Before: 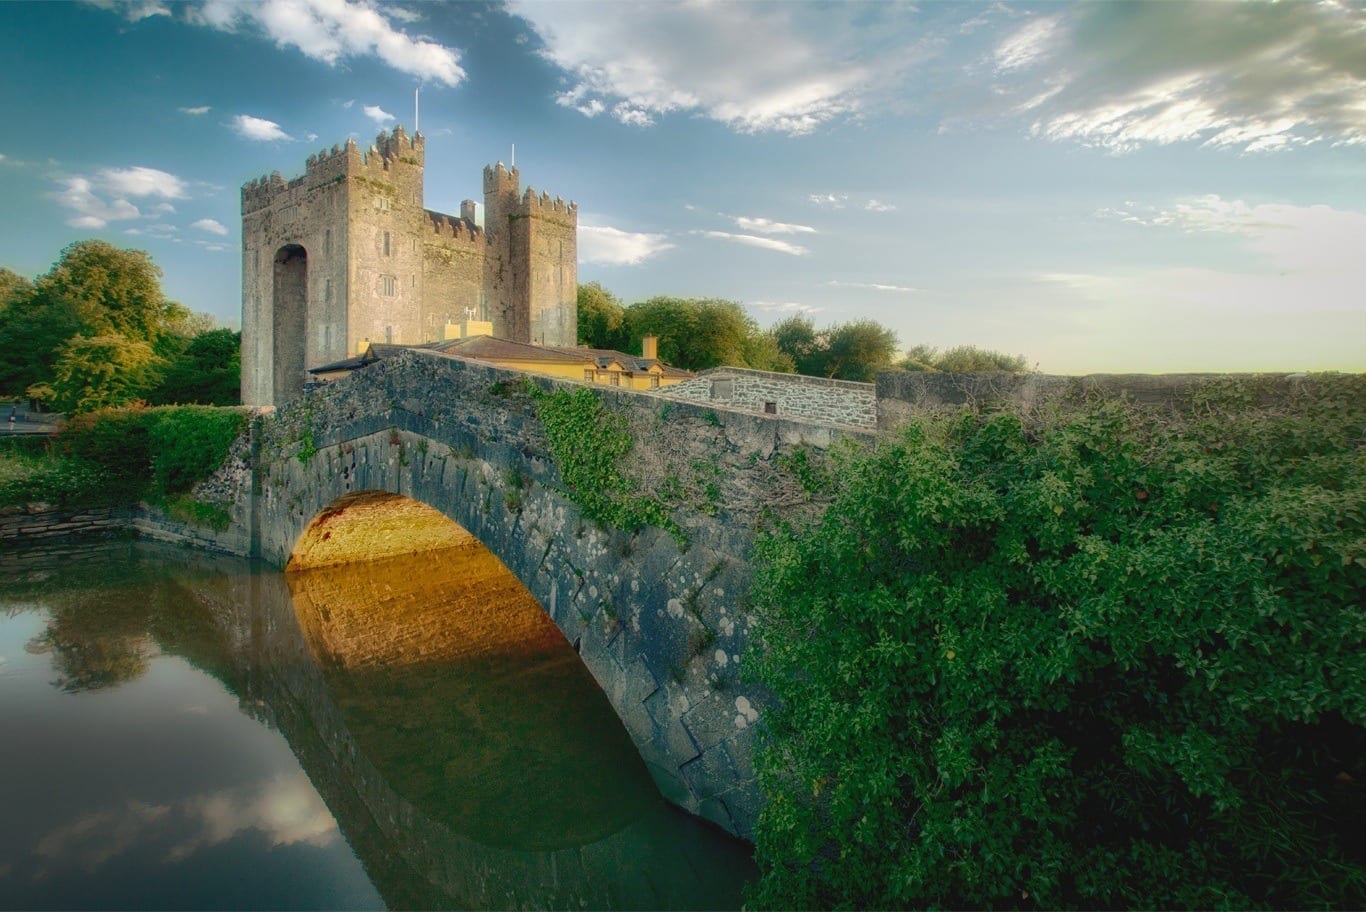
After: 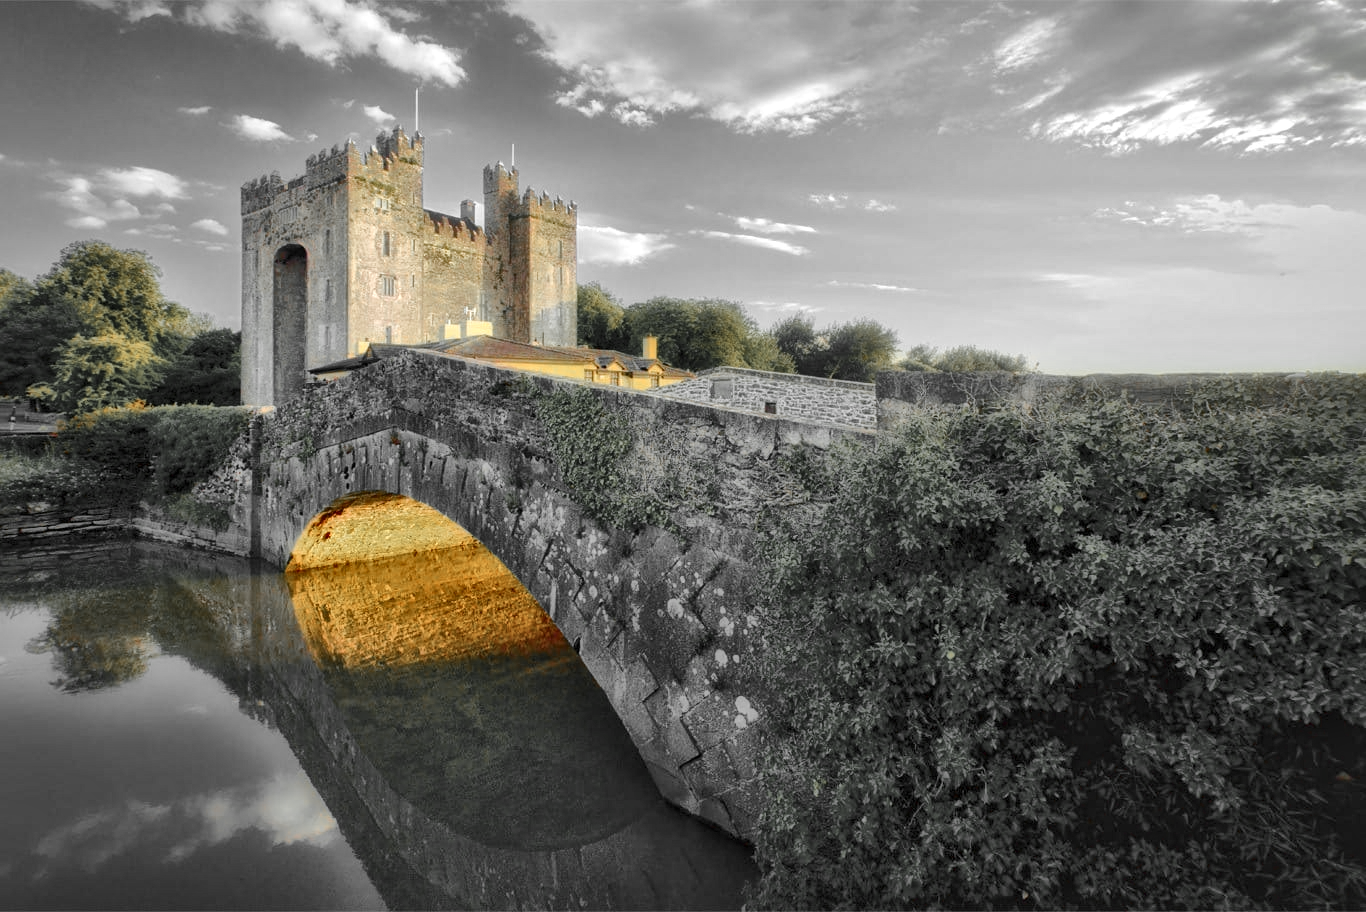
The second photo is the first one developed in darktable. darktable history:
color zones: curves: ch0 [(0, 0.447) (0.184, 0.543) (0.323, 0.476) (0.429, 0.445) (0.571, 0.443) (0.714, 0.451) (0.857, 0.452) (1, 0.447)]; ch1 [(0, 0.464) (0.176, 0.46) (0.287, 0.177) (0.429, 0.002) (0.571, 0) (0.714, 0) (0.857, 0) (1, 0.464)]
color balance rgb: perceptual saturation grading › global saturation 25.404%, perceptual brilliance grading › mid-tones 10.069%, perceptual brilliance grading › shadows 14.295%, global vibrance 20%
local contrast: mode bilateral grid, contrast 20, coarseness 19, detail 164%, midtone range 0.2
color correction: highlights a* -3.87, highlights b* -10.91
shadows and highlights: shadows 36.6, highlights -27.38, soften with gaussian
